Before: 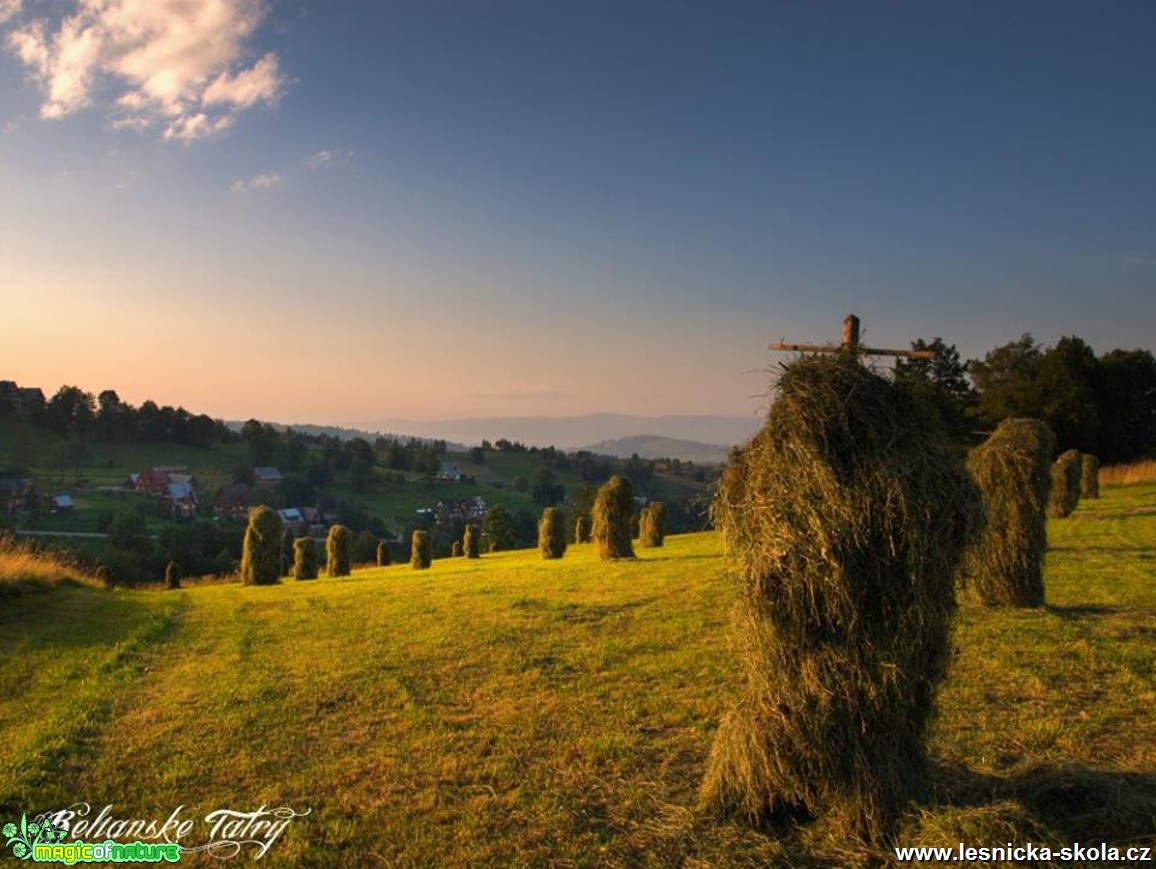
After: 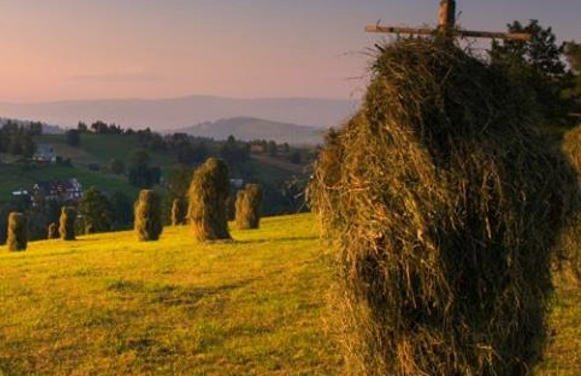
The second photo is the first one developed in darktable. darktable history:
white balance: red 1.05, blue 1.072
crop: left 35.03%, top 36.625%, right 14.663%, bottom 20.057%
